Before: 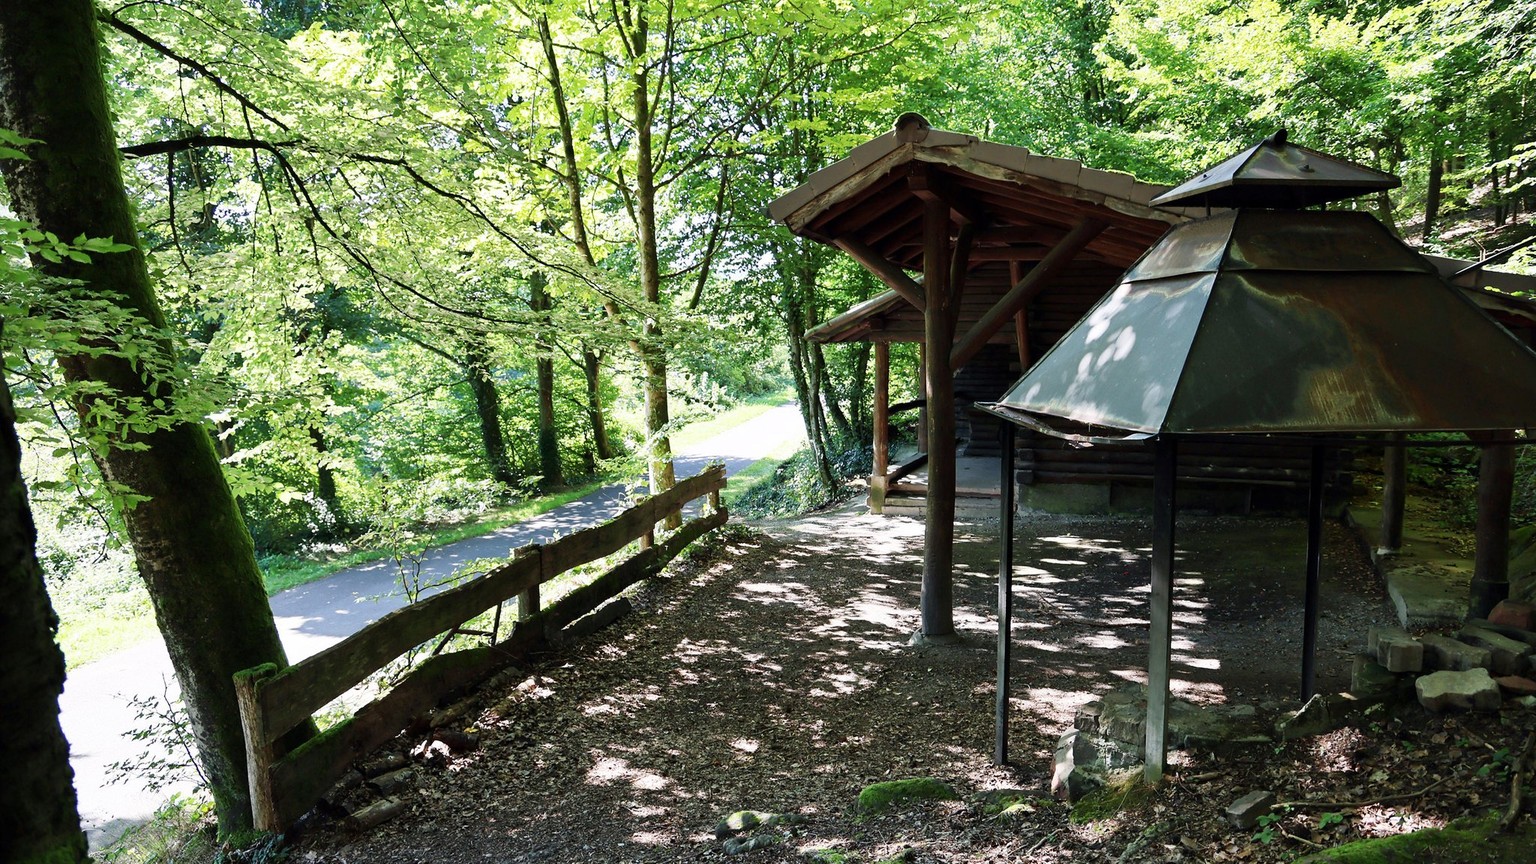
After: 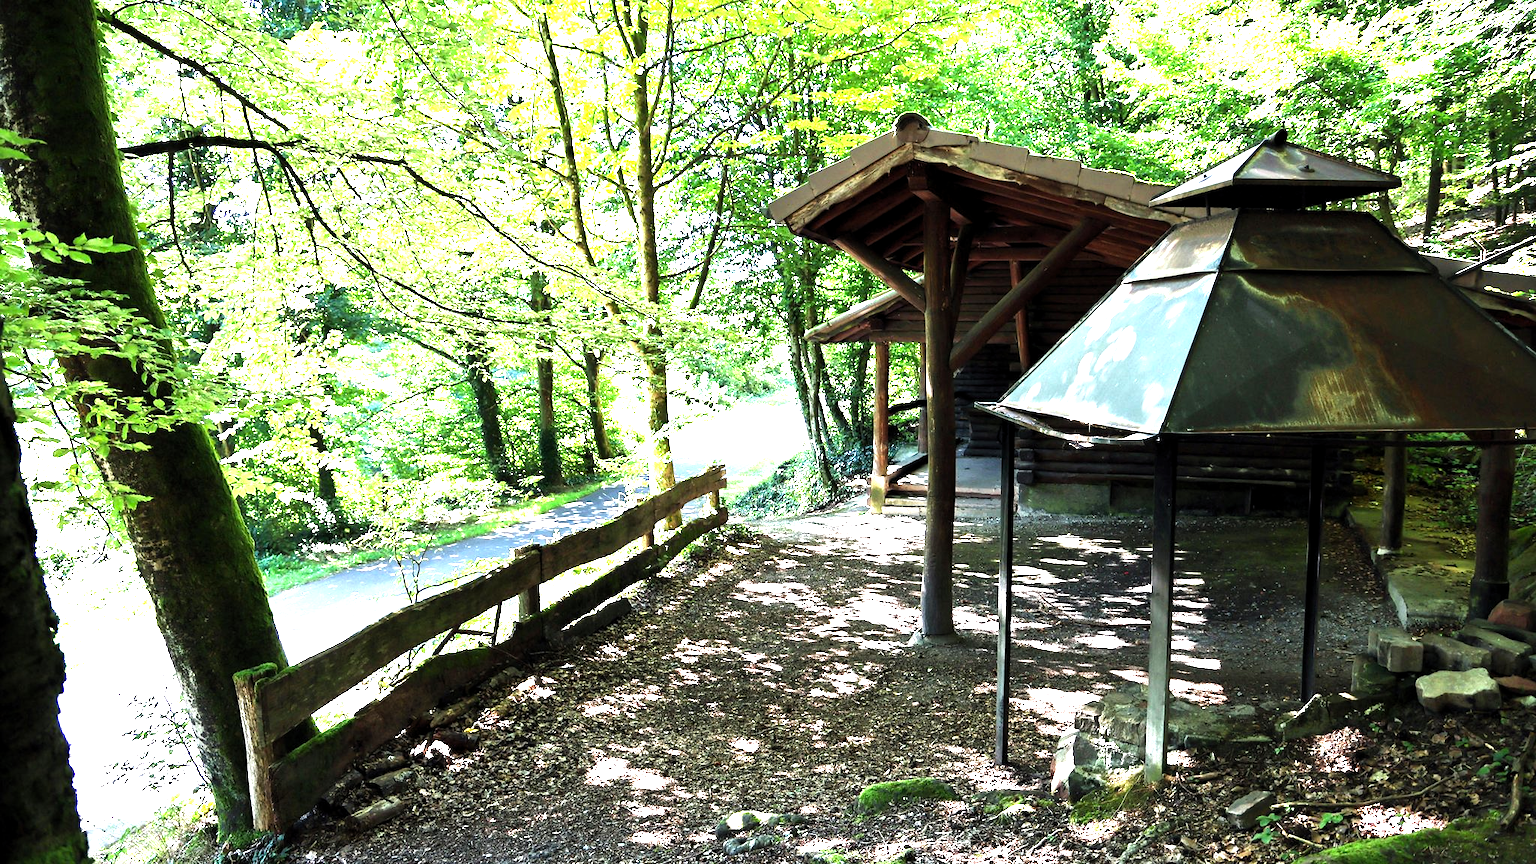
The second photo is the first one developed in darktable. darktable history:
exposure: exposure 0.401 EV, compensate exposure bias true, compensate highlight preservation false
levels: levels [0.012, 0.367, 0.697]
